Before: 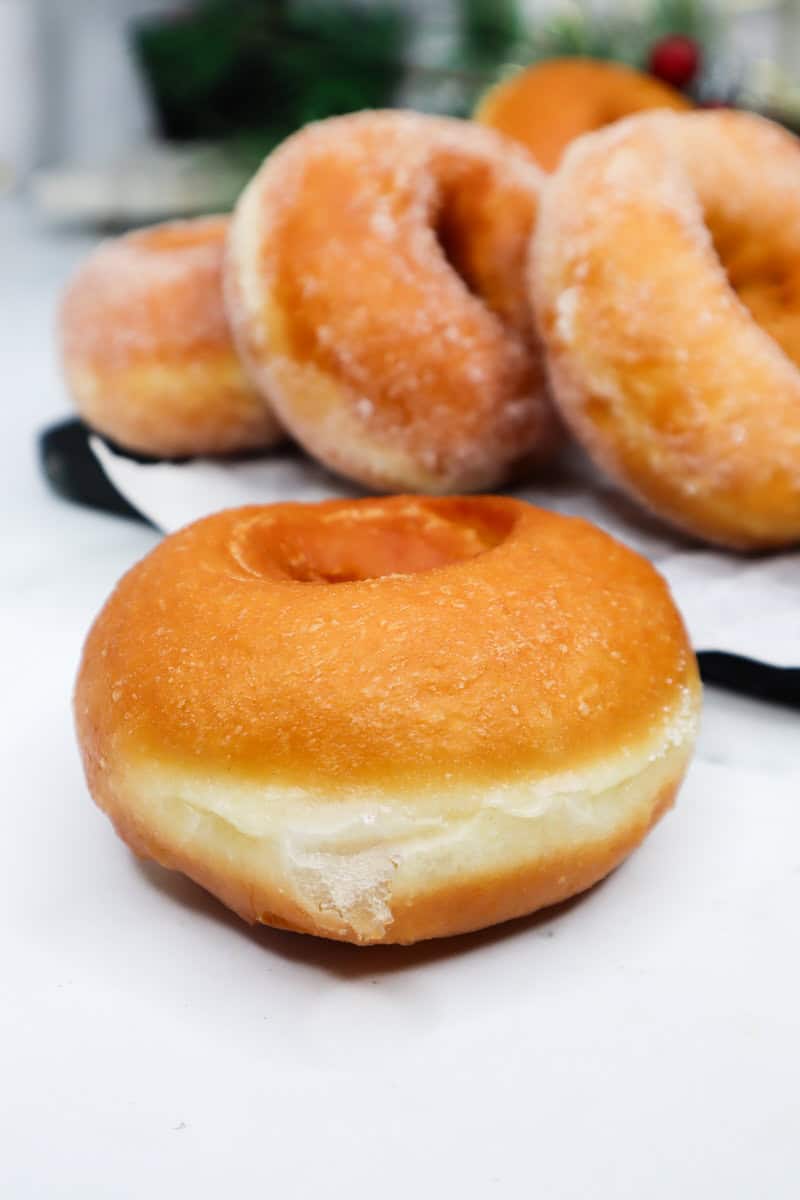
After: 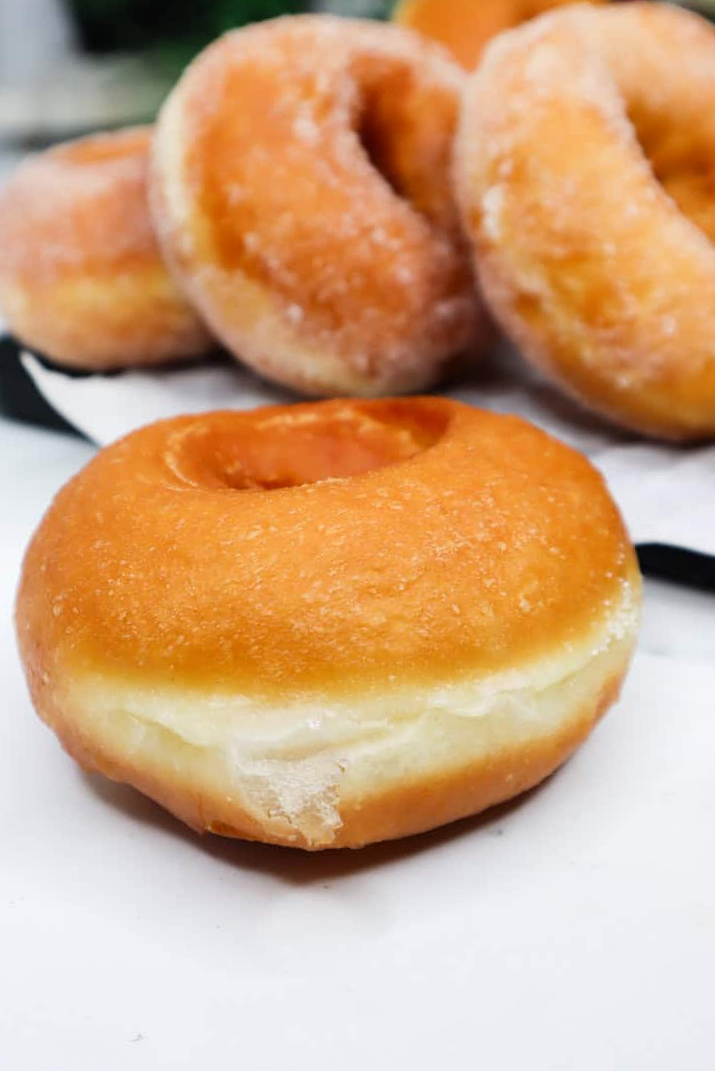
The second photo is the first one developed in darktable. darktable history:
crop and rotate: angle 2.17°, left 5.554%, top 5.707%
